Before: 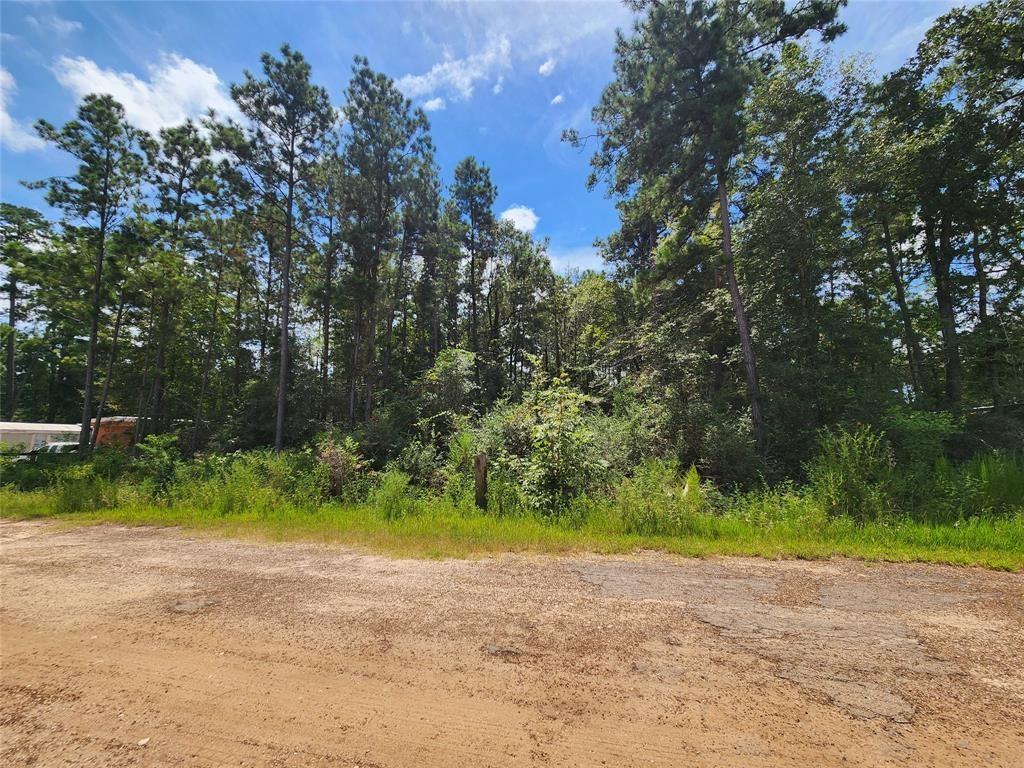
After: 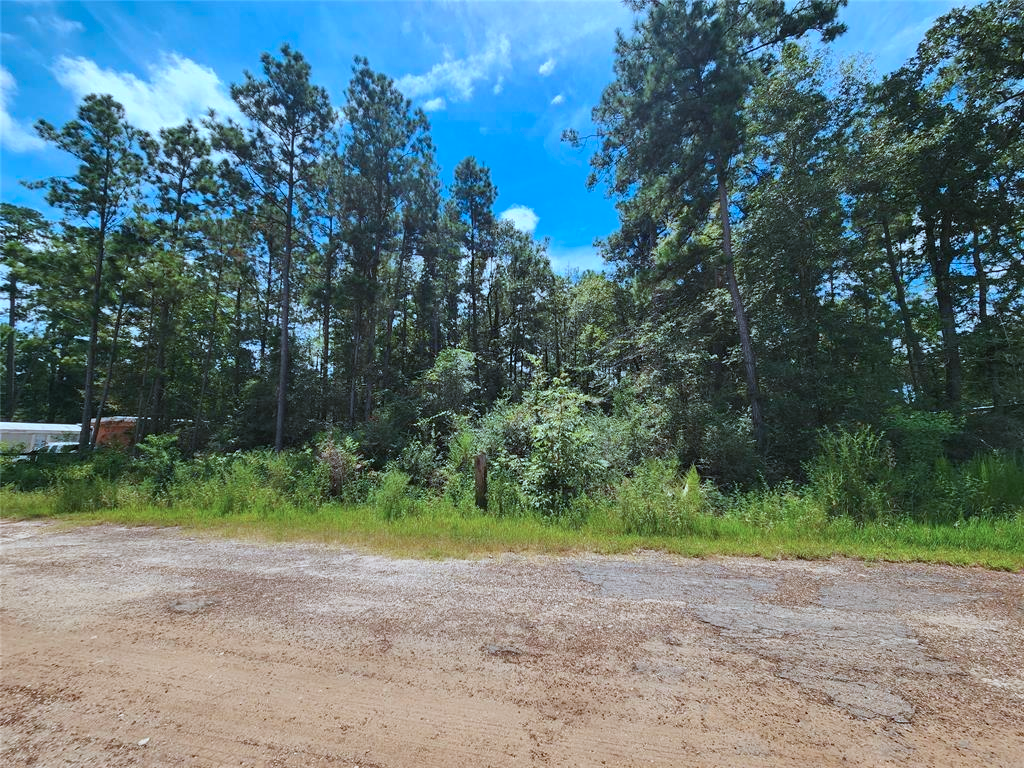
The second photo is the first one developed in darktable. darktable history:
color correction: highlights a* -9.19, highlights b* -23.68
